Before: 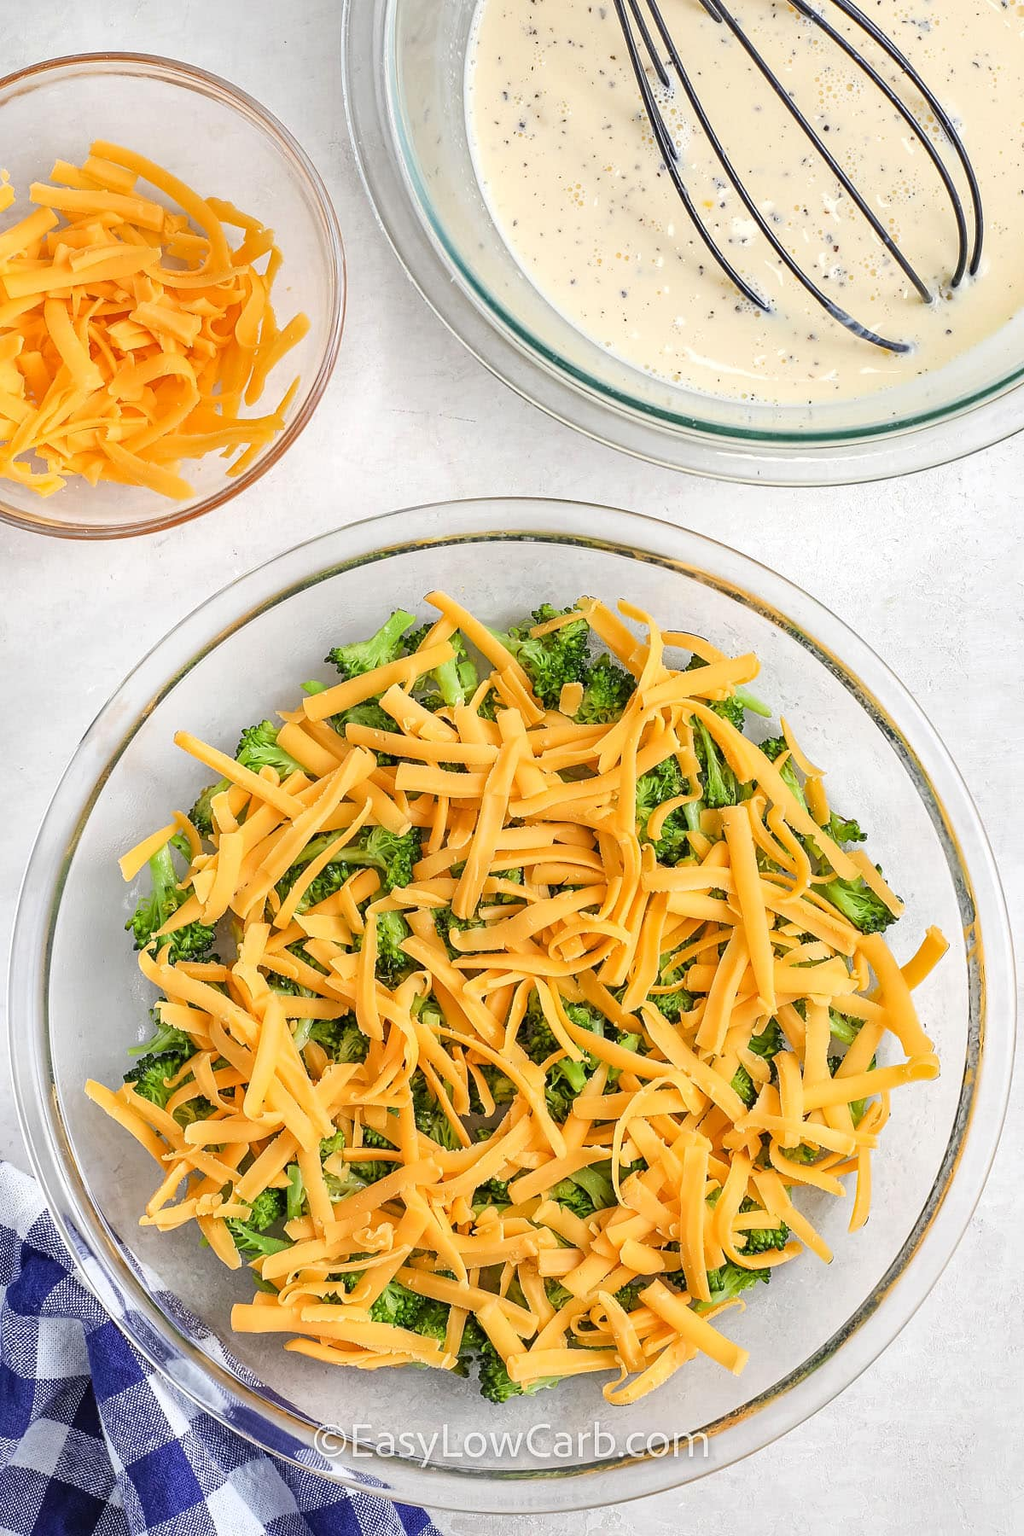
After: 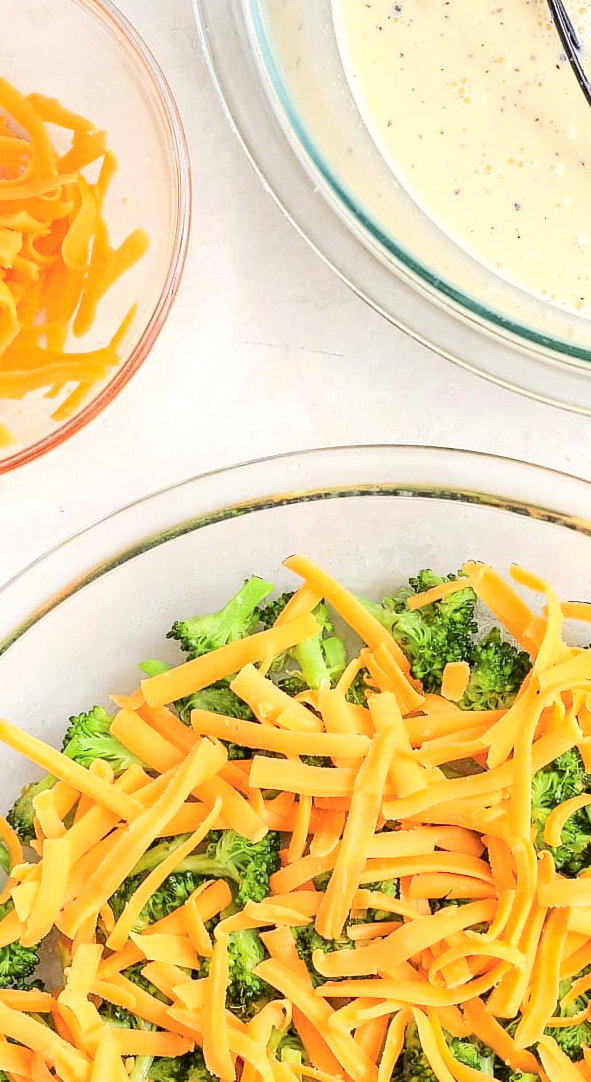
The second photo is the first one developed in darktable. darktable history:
exposure: exposure 0.661 EV, compensate highlight preservation false
white balance: emerald 1
crop: left 17.835%, top 7.675%, right 32.881%, bottom 32.213%
tone curve: curves: ch0 [(0, 0) (0.091, 0.074) (0.184, 0.168) (0.491, 0.519) (0.748, 0.765) (1, 0.919)]; ch1 [(0, 0) (0.179, 0.173) (0.322, 0.32) (0.424, 0.424) (0.502, 0.504) (0.56, 0.578) (0.631, 0.667) (0.777, 0.806) (1, 1)]; ch2 [(0, 0) (0.434, 0.447) (0.483, 0.487) (0.547, 0.564) (0.676, 0.673) (1, 1)], color space Lab, independent channels, preserve colors none
